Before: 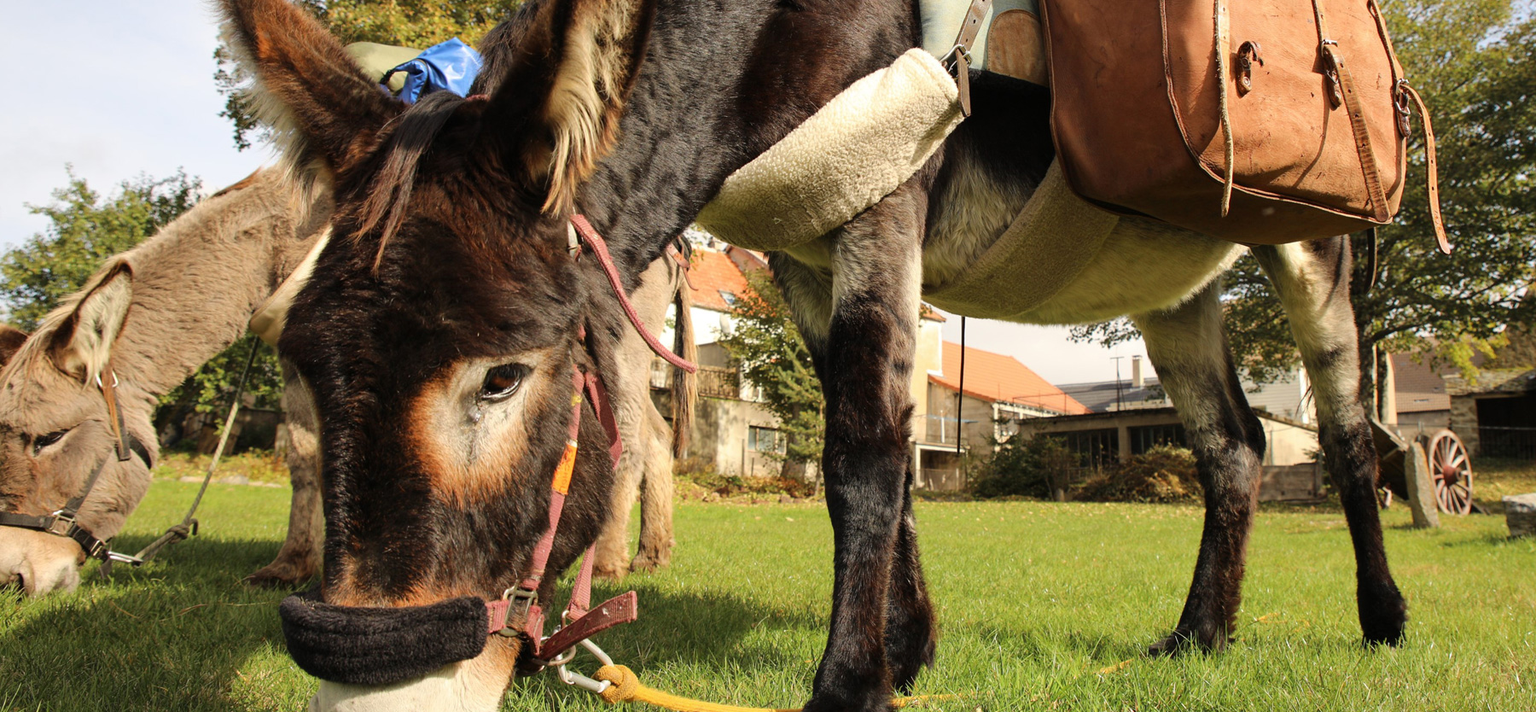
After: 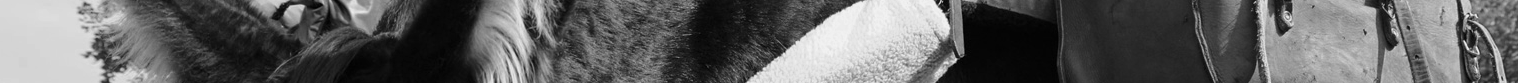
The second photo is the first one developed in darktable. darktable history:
monochrome: a 2.21, b -1.33, size 2.2
crop and rotate: left 9.644%, top 9.491%, right 6.021%, bottom 80.509%
white balance: red 0.925, blue 1.046
color balance rgb: perceptual saturation grading › global saturation 35%, perceptual saturation grading › highlights -30%, perceptual saturation grading › shadows 35%, perceptual brilliance grading › global brilliance 3%, perceptual brilliance grading › highlights -3%, perceptual brilliance grading › shadows 3%
color zones: curves: ch0 [(0, 0.5) (0.125, 0.4) (0.25, 0.5) (0.375, 0.4) (0.5, 0.4) (0.625, 0.35) (0.75, 0.35) (0.875, 0.5)]; ch1 [(0, 0.35) (0.125, 0.45) (0.25, 0.35) (0.375, 0.35) (0.5, 0.35) (0.625, 0.35) (0.75, 0.45) (0.875, 0.35)]; ch2 [(0, 0.6) (0.125, 0.5) (0.25, 0.5) (0.375, 0.6) (0.5, 0.6) (0.625, 0.5) (0.75, 0.5) (0.875, 0.5)]
